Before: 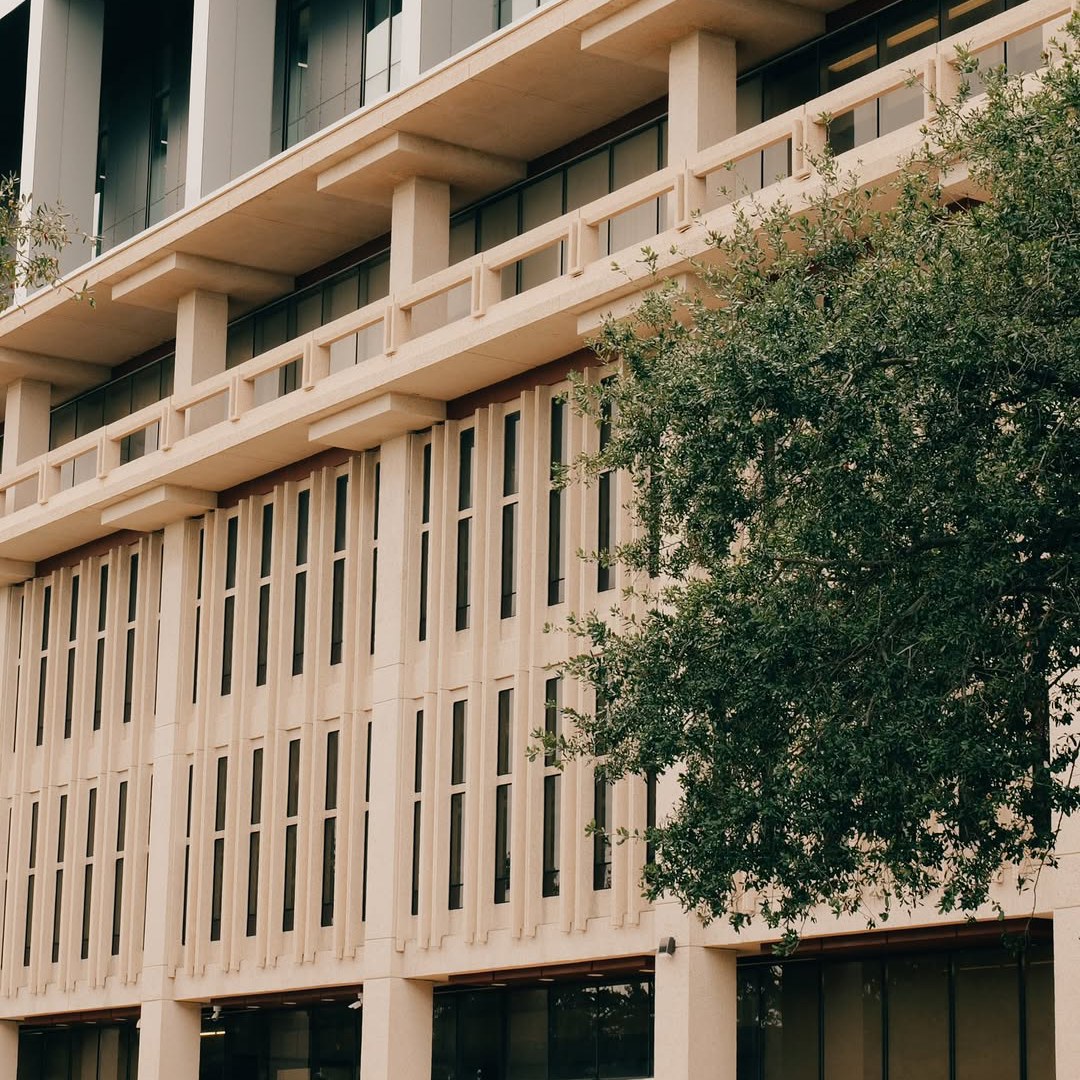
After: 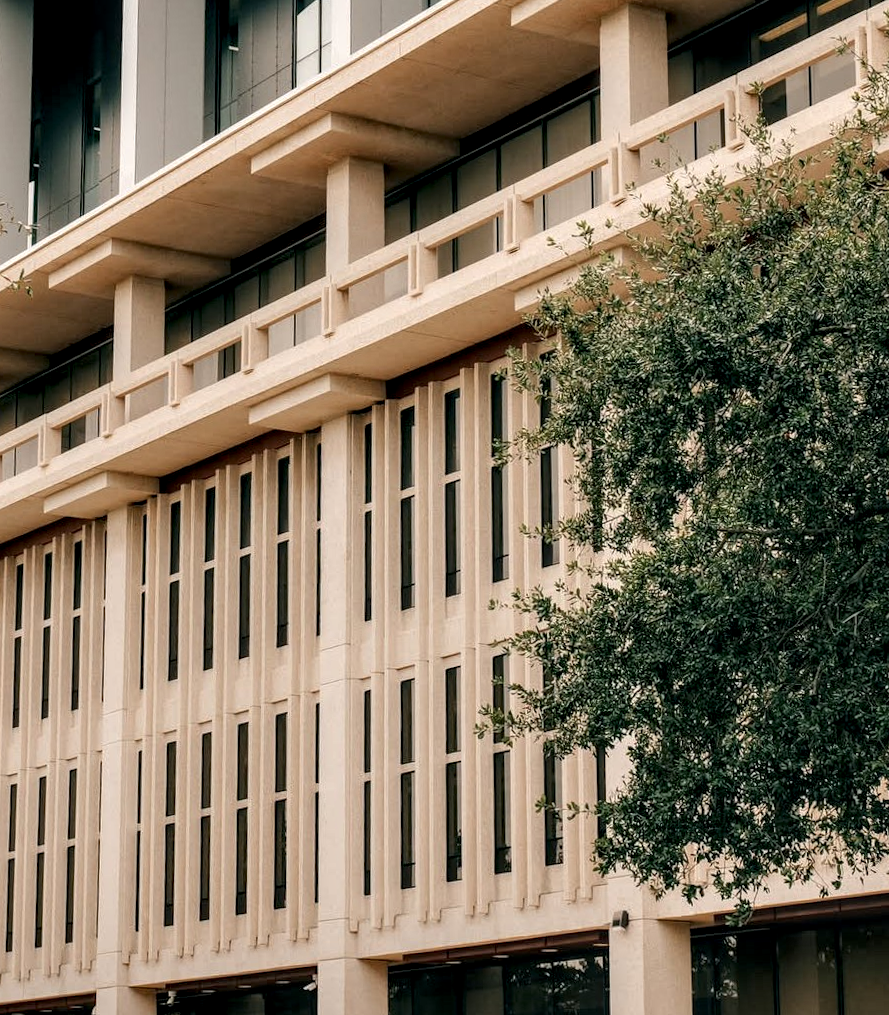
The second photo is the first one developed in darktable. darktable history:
crop and rotate: angle 1.48°, left 4.174%, top 0.963%, right 11.382%, bottom 2.636%
local contrast: detail 160%
